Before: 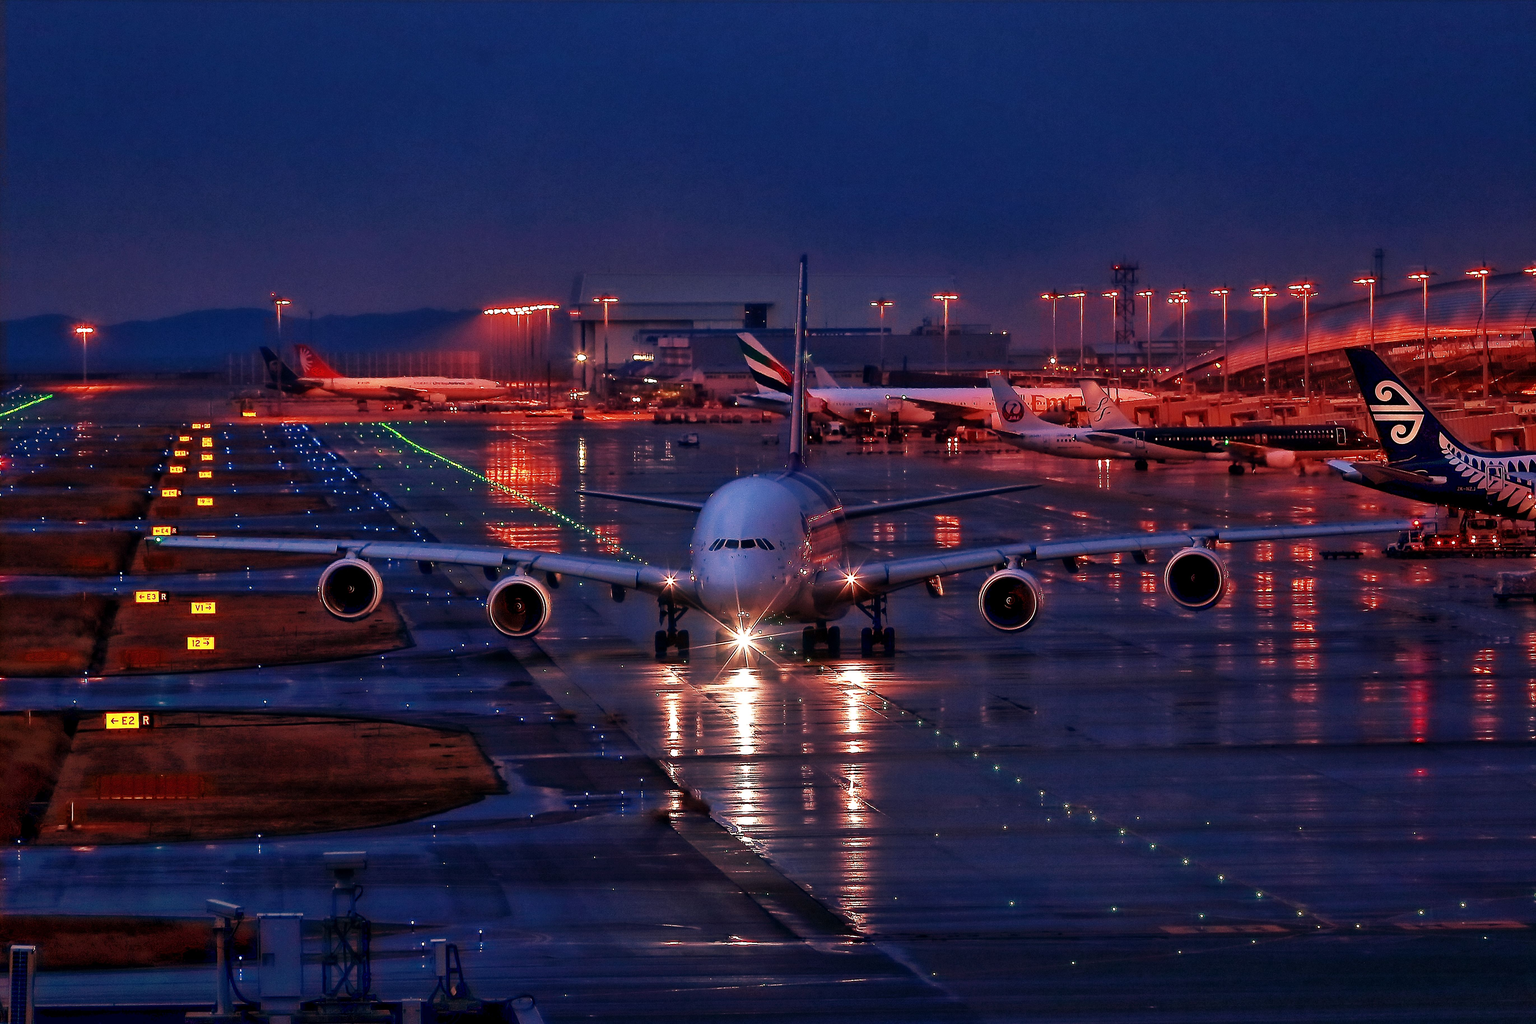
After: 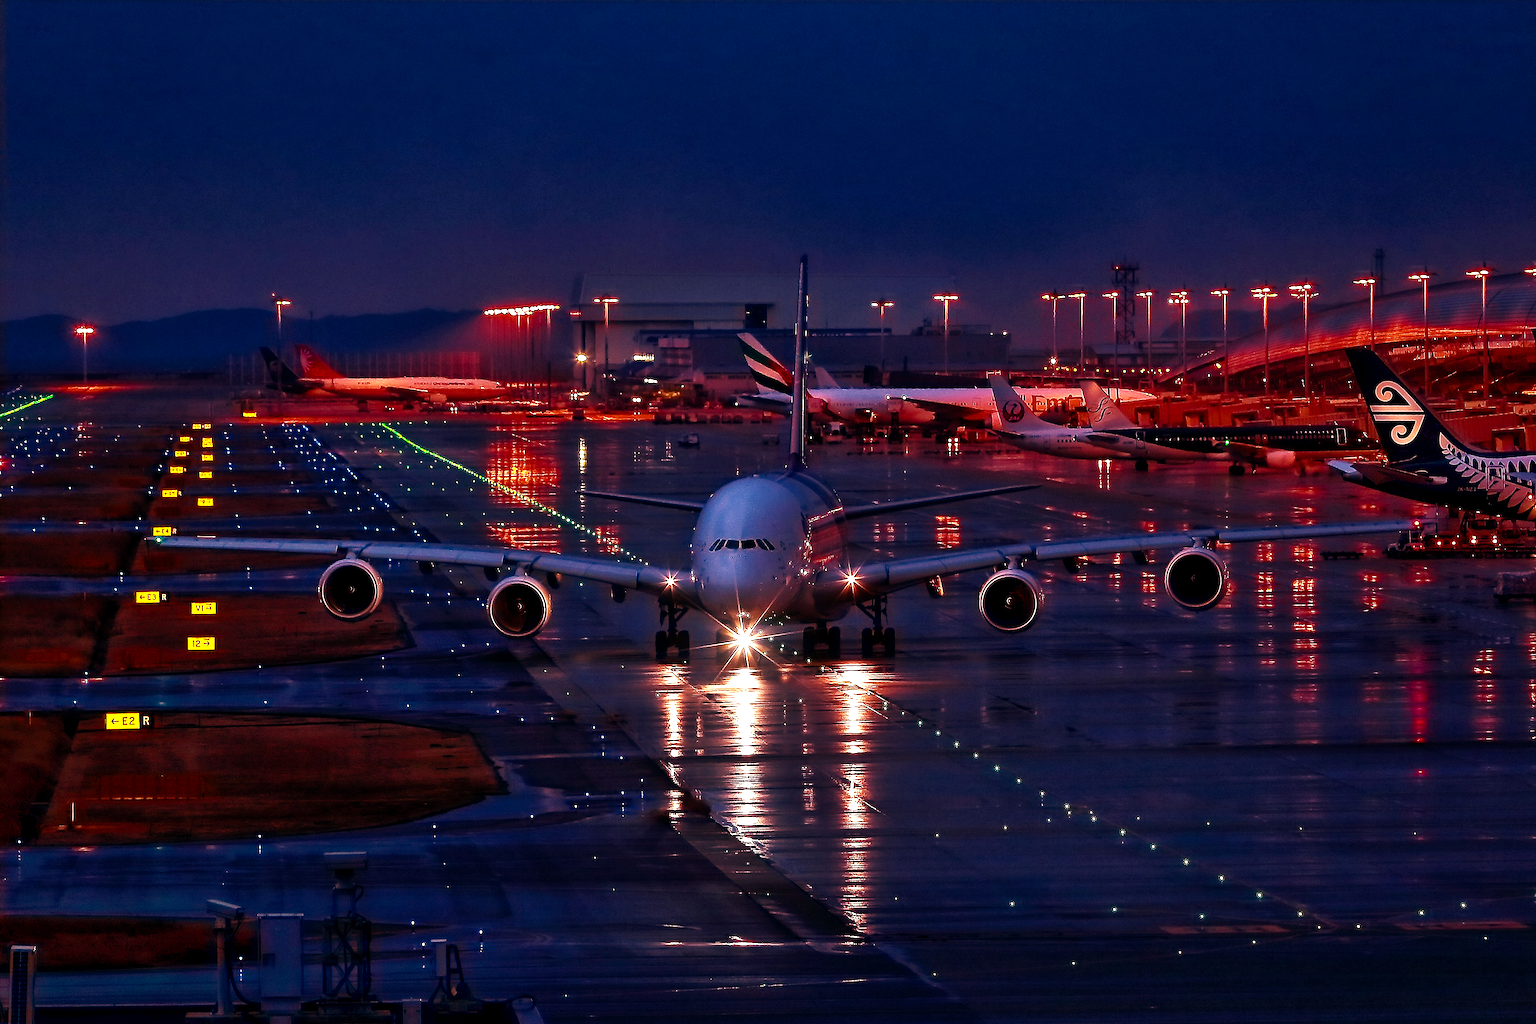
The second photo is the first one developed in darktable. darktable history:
color balance rgb: power › hue 73.21°, perceptual saturation grading › global saturation 30.858%, perceptual brilliance grading › highlights 14.532%, perceptual brilliance grading › mid-tones -6.92%, perceptual brilliance grading › shadows -26.739%
